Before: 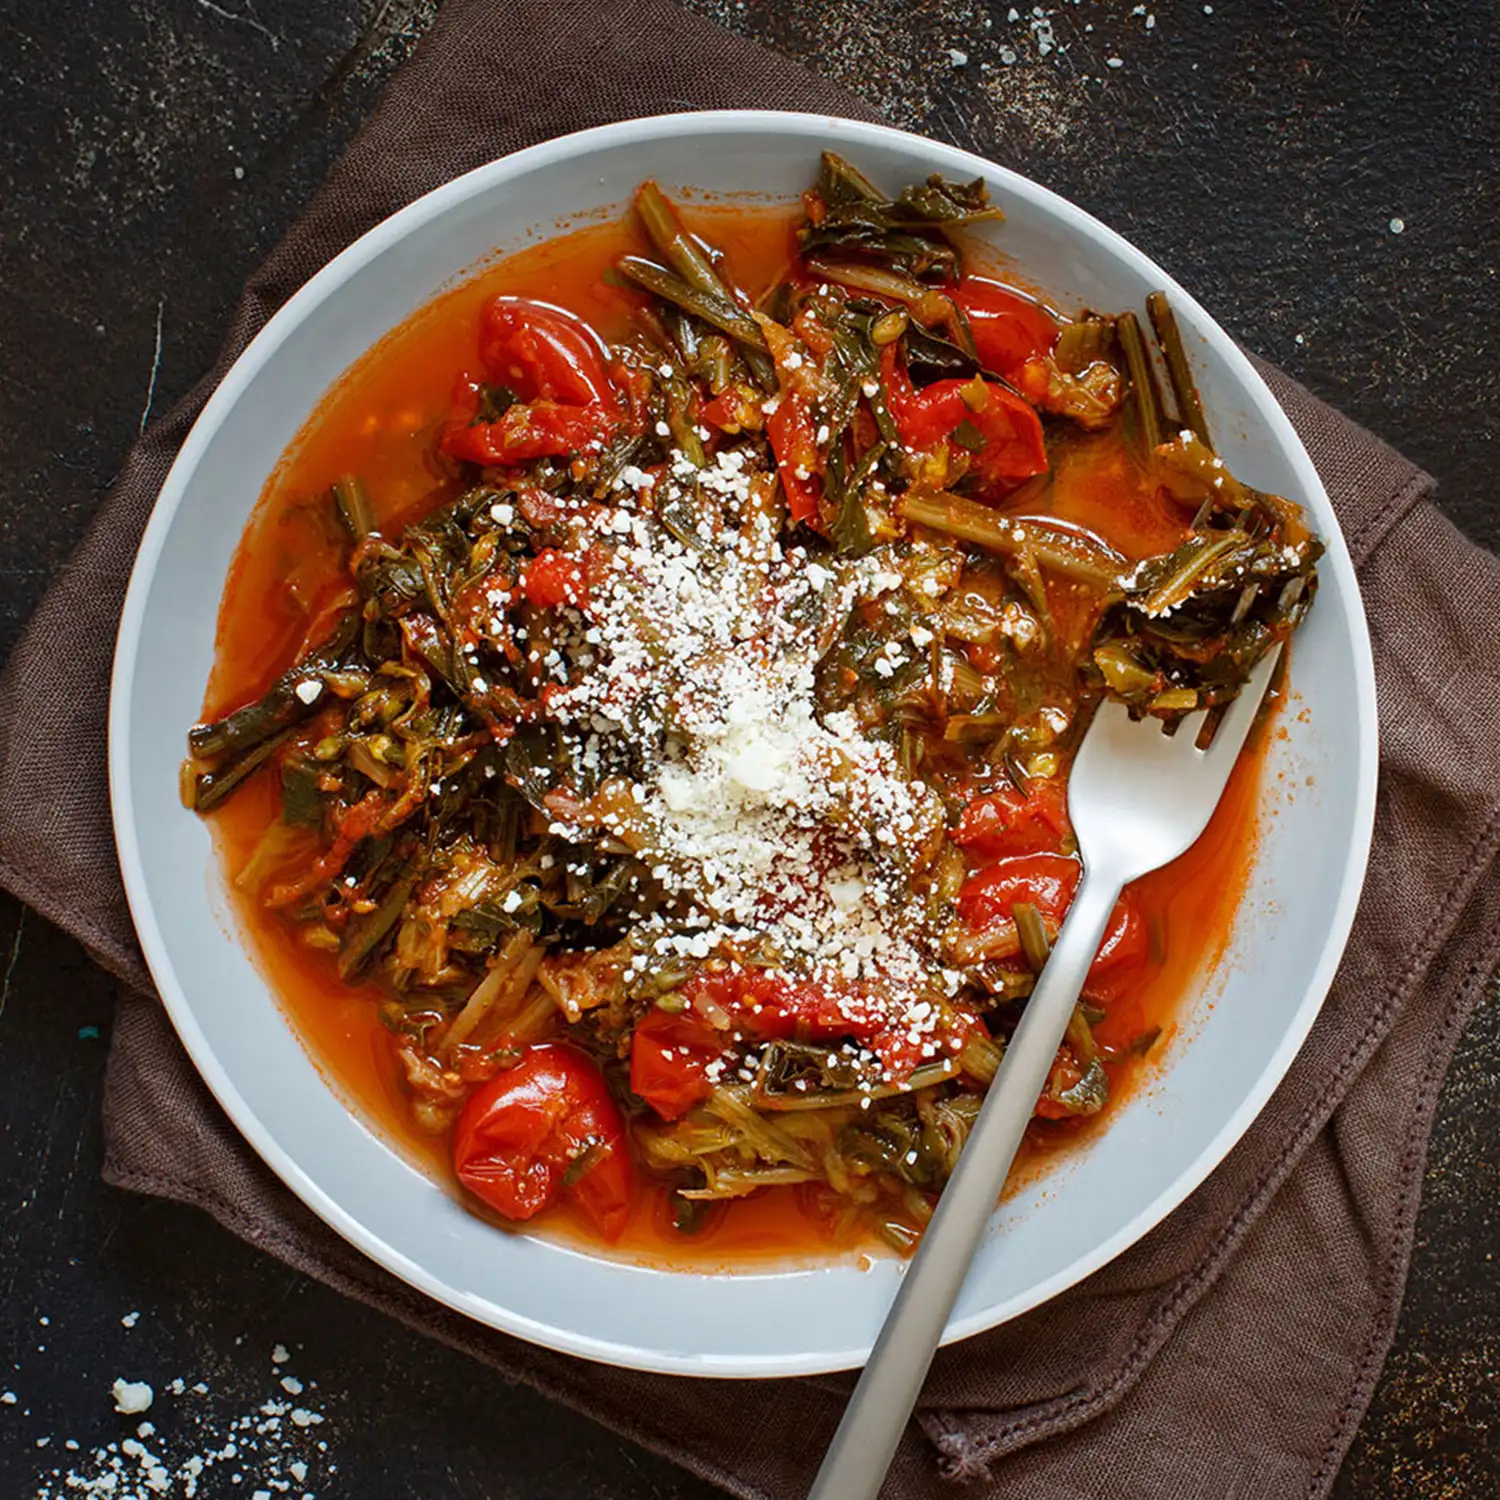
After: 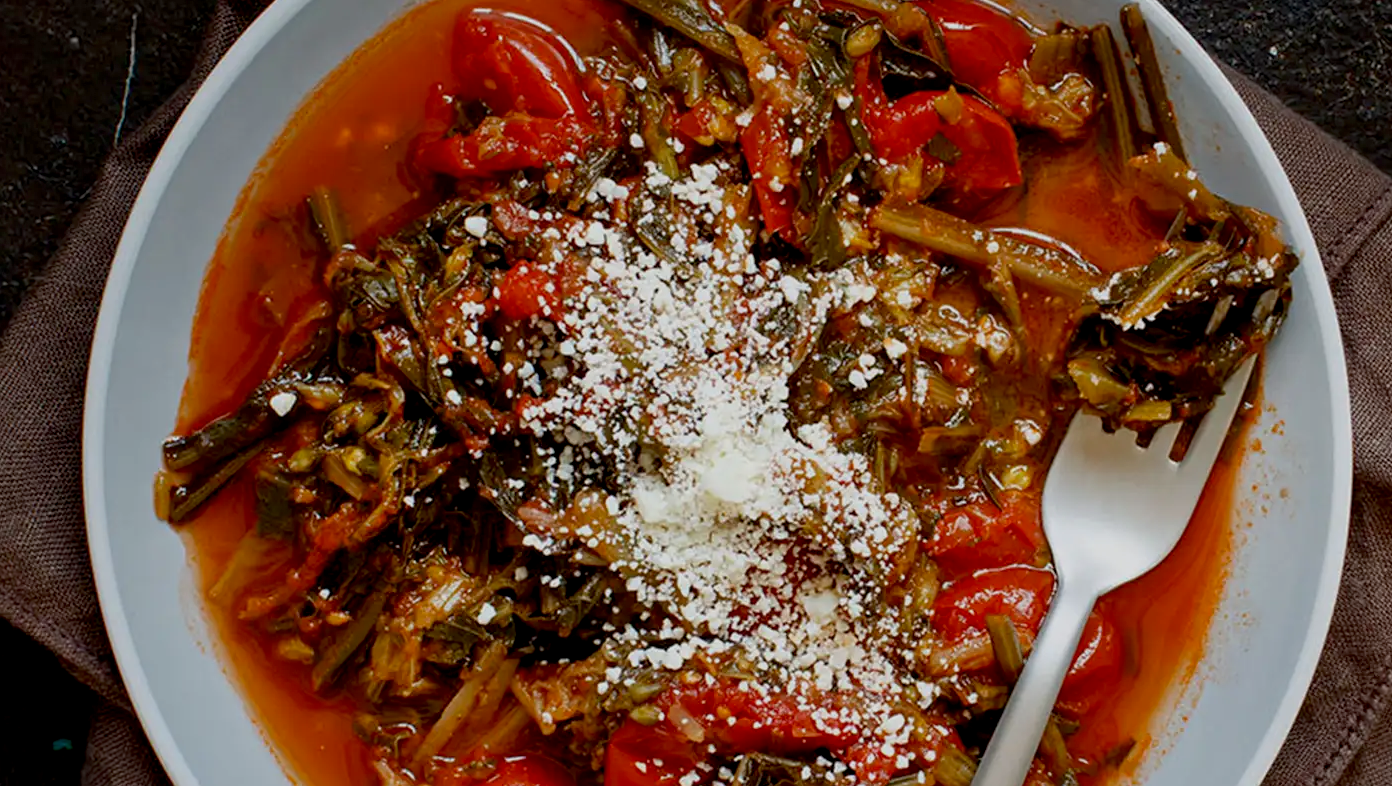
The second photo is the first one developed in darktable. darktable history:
exposure: black level correction 0.011, exposure -0.484 EV, compensate highlight preservation false
crop: left 1.758%, top 19.253%, right 5.44%, bottom 28.286%
